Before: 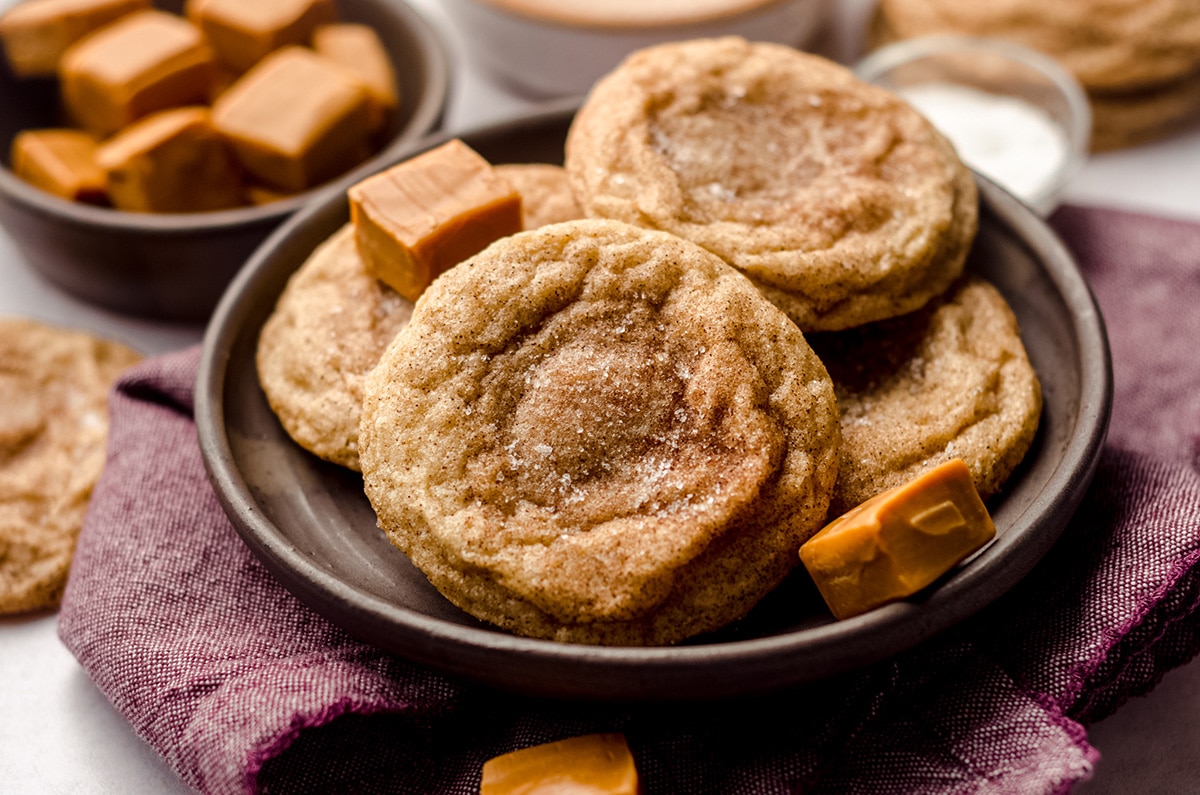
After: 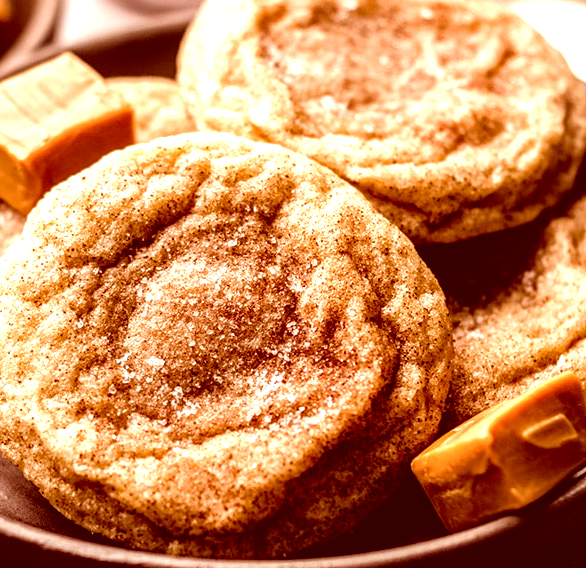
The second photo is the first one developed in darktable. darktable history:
local contrast: on, module defaults
base curve: curves: ch0 [(0, 0) (0.472, 0.455) (1, 1)], preserve colors none
tone equalizer: -8 EV -1.09 EV, -7 EV -1.03 EV, -6 EV -0.894 EV, -5 EV -0.59 EV, -3 EV 0.577 EV, -2 EV 0.874 EV, -1 EV 1 EV, +0 EV 1.07 EV
color correction: highlights a* 9.39, highlights b* 8.47, shadows a* 39.51, shadows b* 39.91, saturation 0.797
crop: left 32.384%, top 10.983%, right 18.729%, bottom 17.546%
